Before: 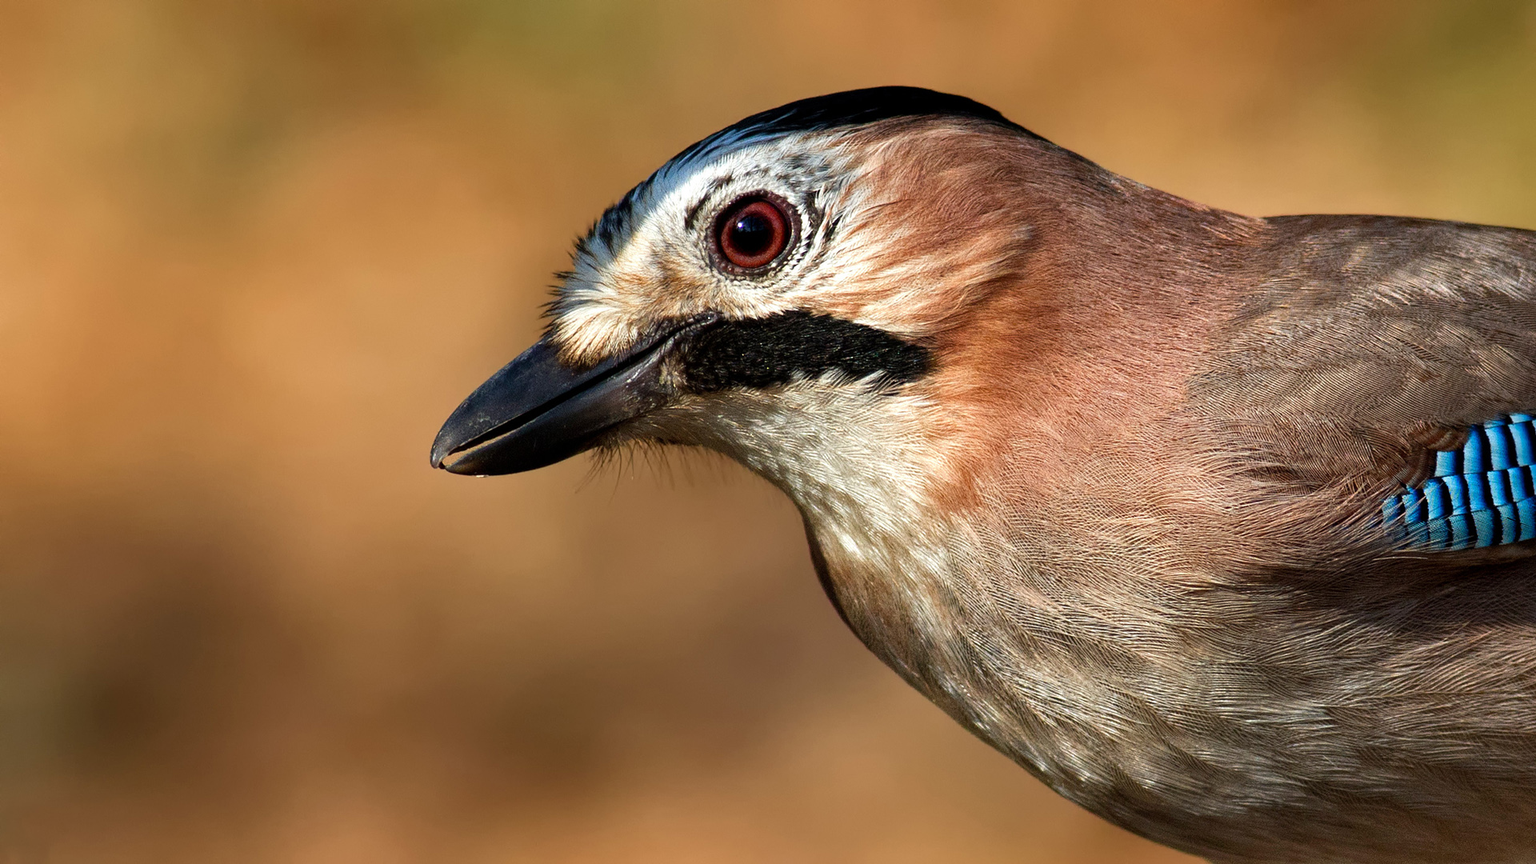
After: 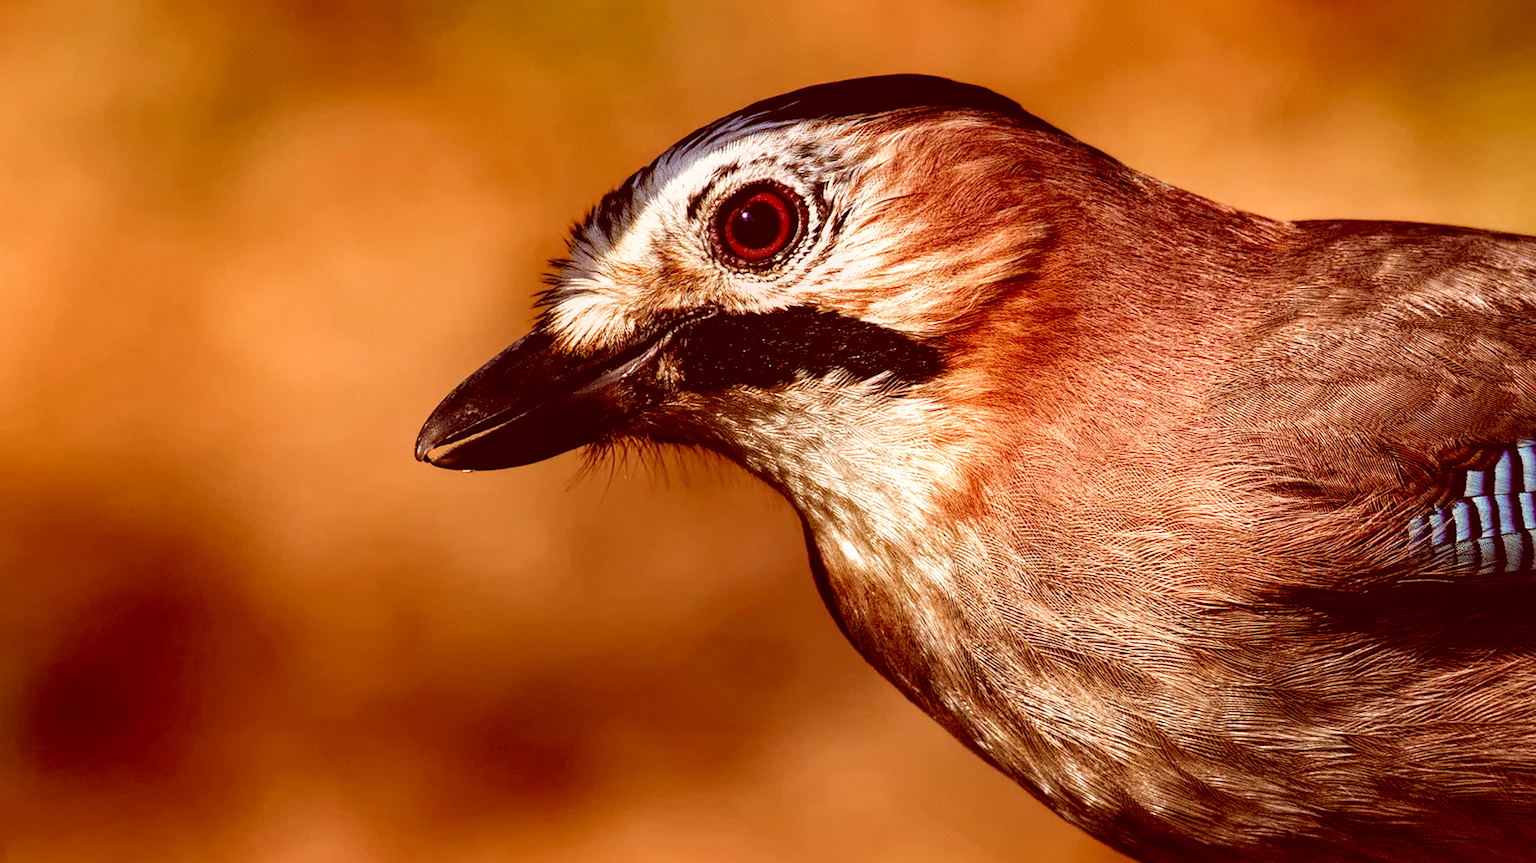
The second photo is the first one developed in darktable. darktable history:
crop and rotate: angle -1.46°
filmic rgb: black relative exposure -8.68 EV, white relative exposure 2.72 EV, target black luminance 0%, hardness 6.27, latitude 77.08%, contrast 1.328, shadows ↔ highlights balance -0.355%, add noise in highlights 0.001, preserve chrominance no, color science v3 (2019), use custom middle-gray values true, contrast in highlights soft
local contrast: on, module defaults
color correction: highlights a* 9.33, highlights b* 8.66, shadows a* 39.85, shadows b* 39.95, saturation 0.82
